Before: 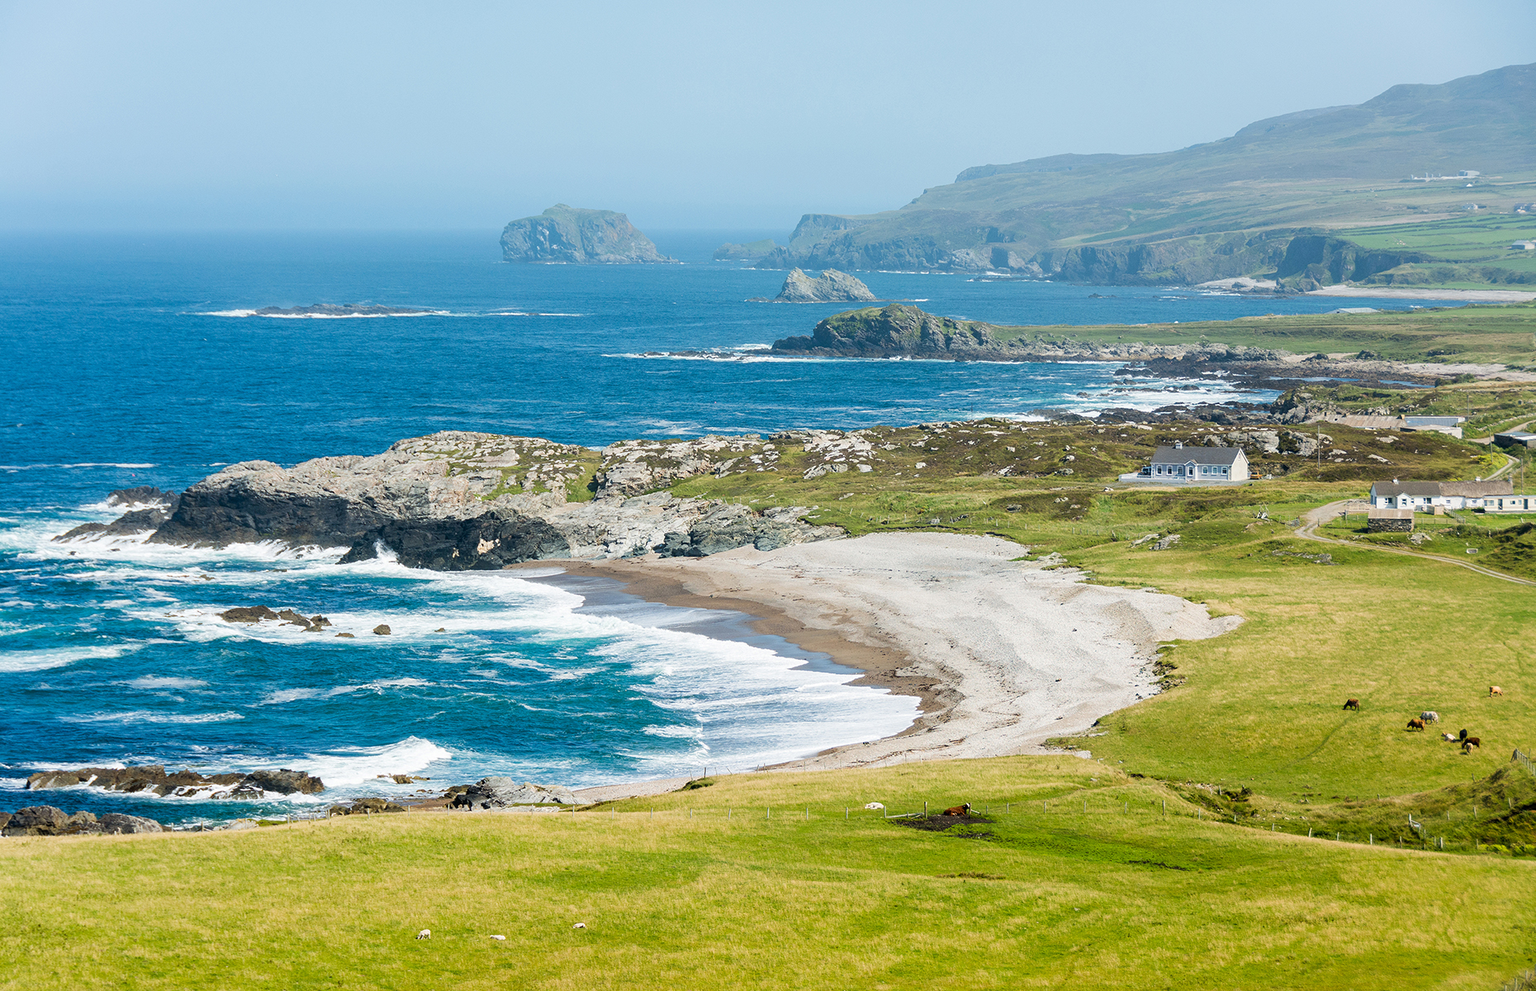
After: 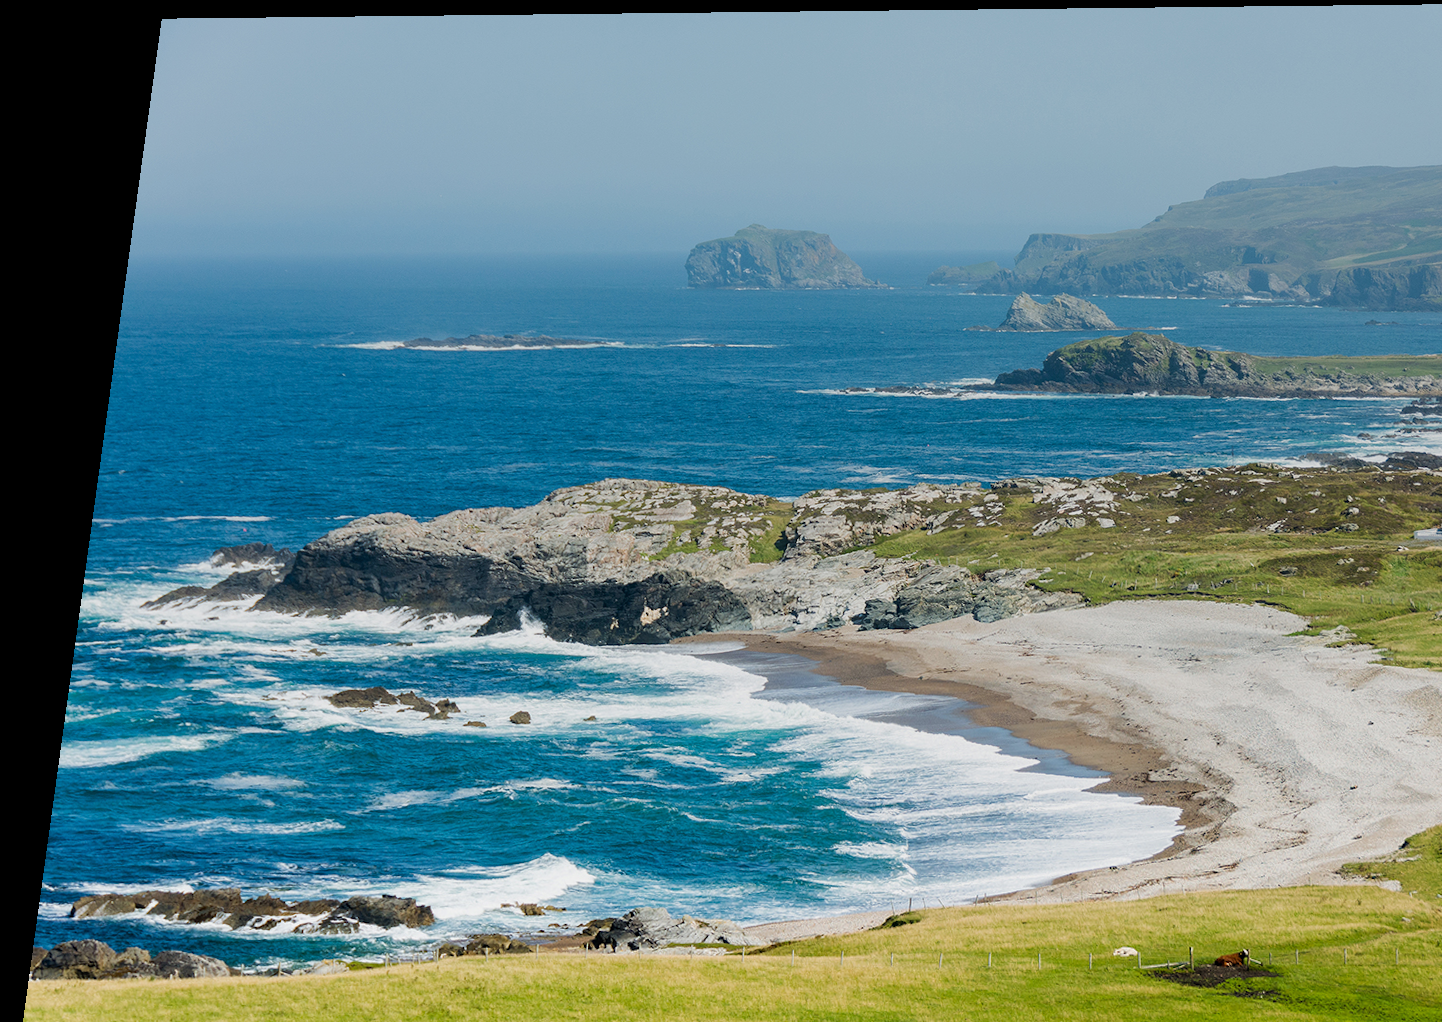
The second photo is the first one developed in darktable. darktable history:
graduated density: rotation 5.63°, offset 76.9
rotate and perspective: rotation 0.128°, lens shift (vertical) -0.181, lens shift (horizontal) -0.044, shear 0.001, automatic cropping off
crop: right 28.885%, bottom 16.626%
